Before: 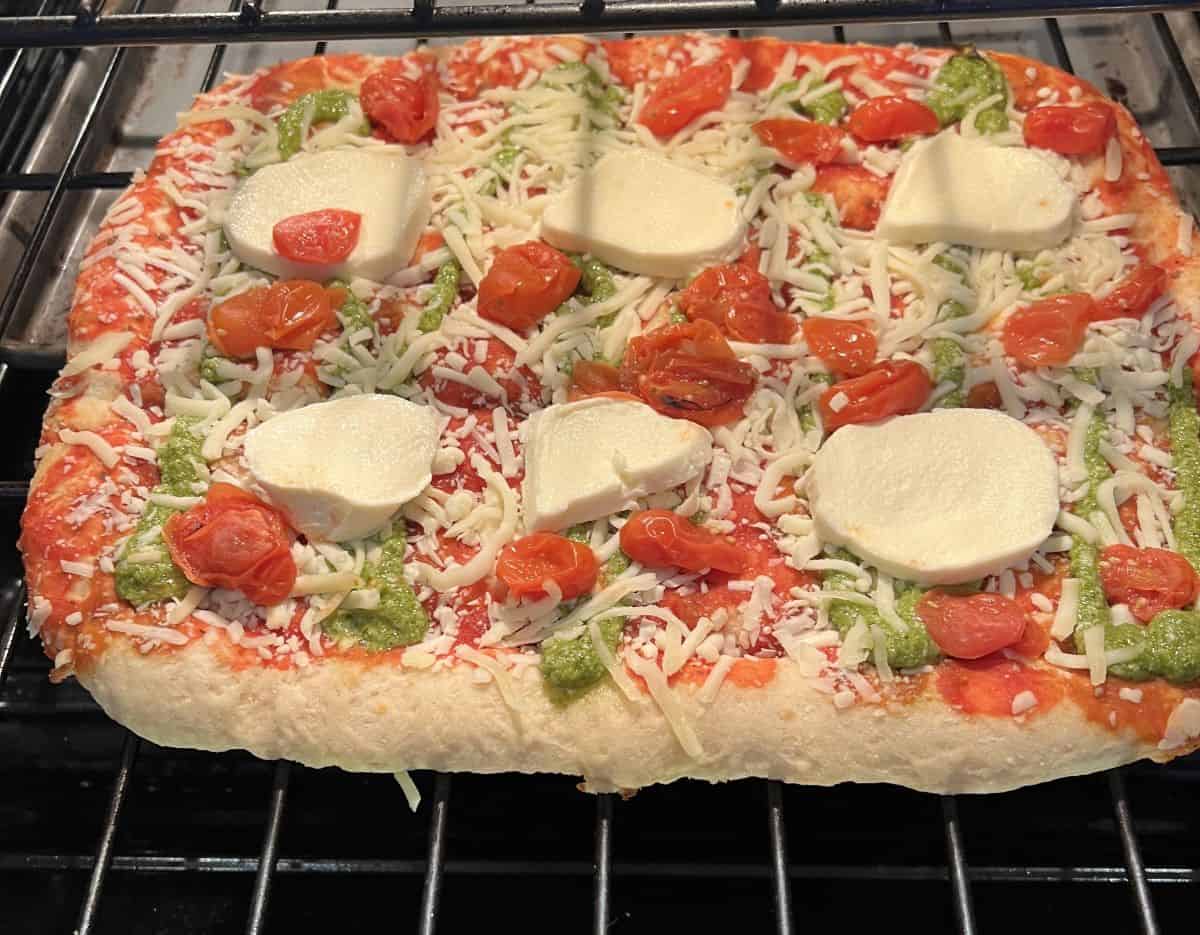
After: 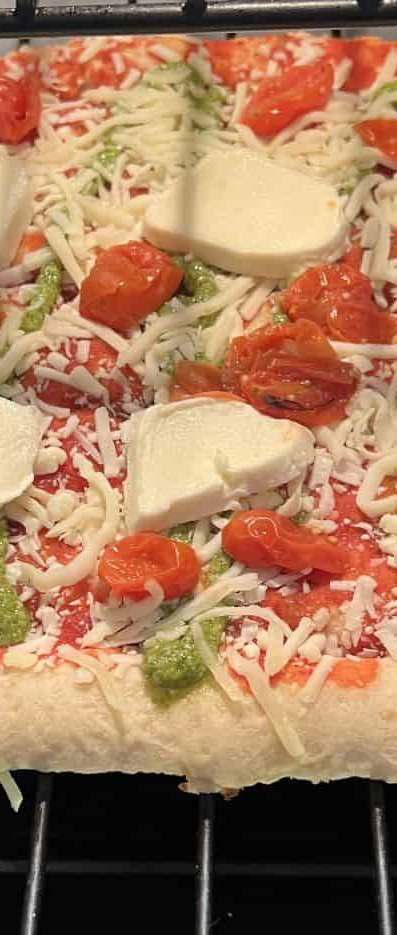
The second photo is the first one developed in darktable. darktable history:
crop: left 33.176%, right 33.701%
